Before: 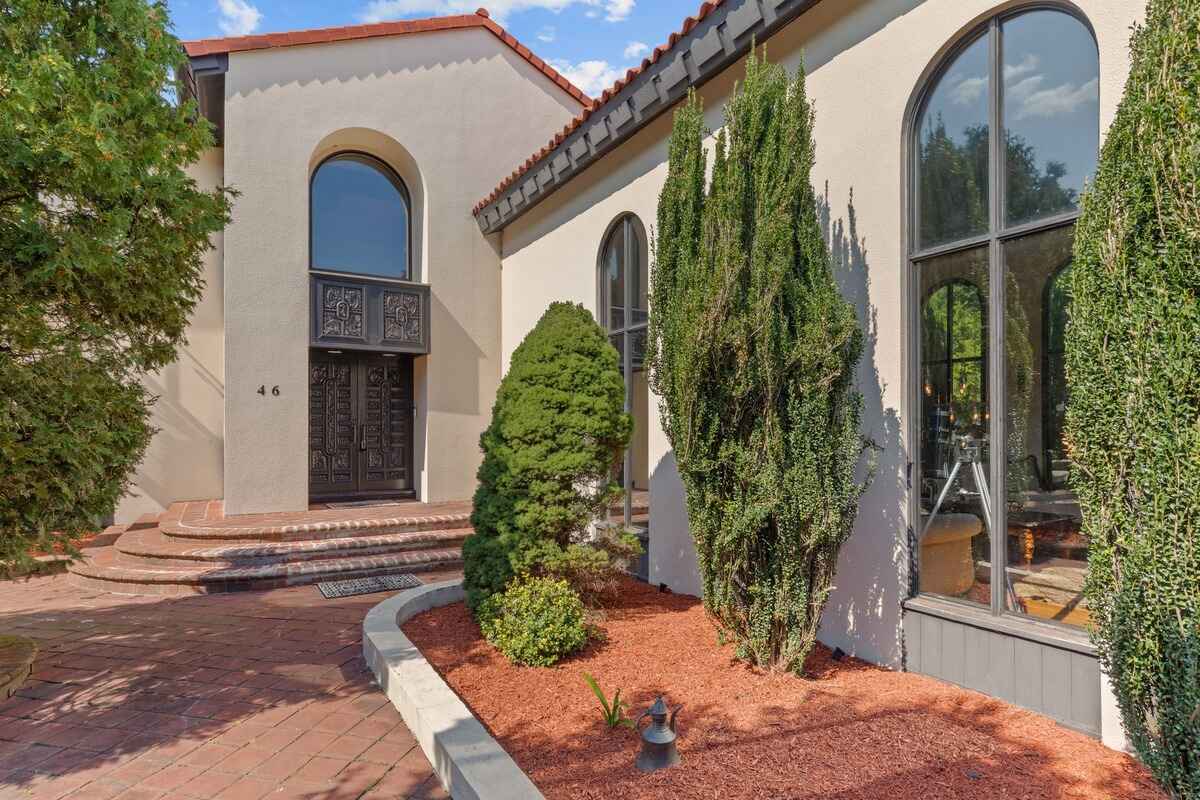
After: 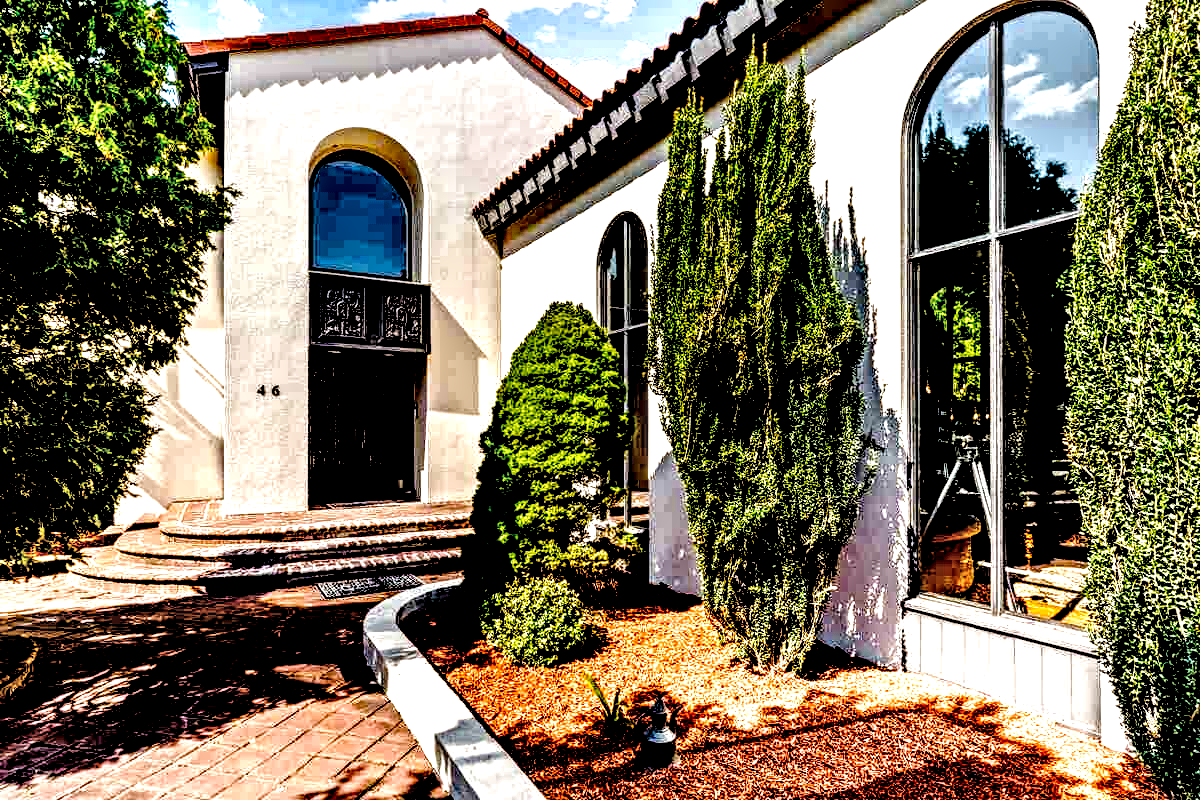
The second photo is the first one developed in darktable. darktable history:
exposure: exposure -0.109 EV, compensate highlight preservation false
filmic rgb: black relative exposure -1.14 EV, white relative exposure 2.08 EV, threshold 2.97 EV, hardness 1.55, contrast 2.233, add noise in highlights 0.002, preserve chrominance no, color science v4 (2020), enable highlight reconstruction true
local contrast: highlights 116%, shadows 43%, detail 292%
